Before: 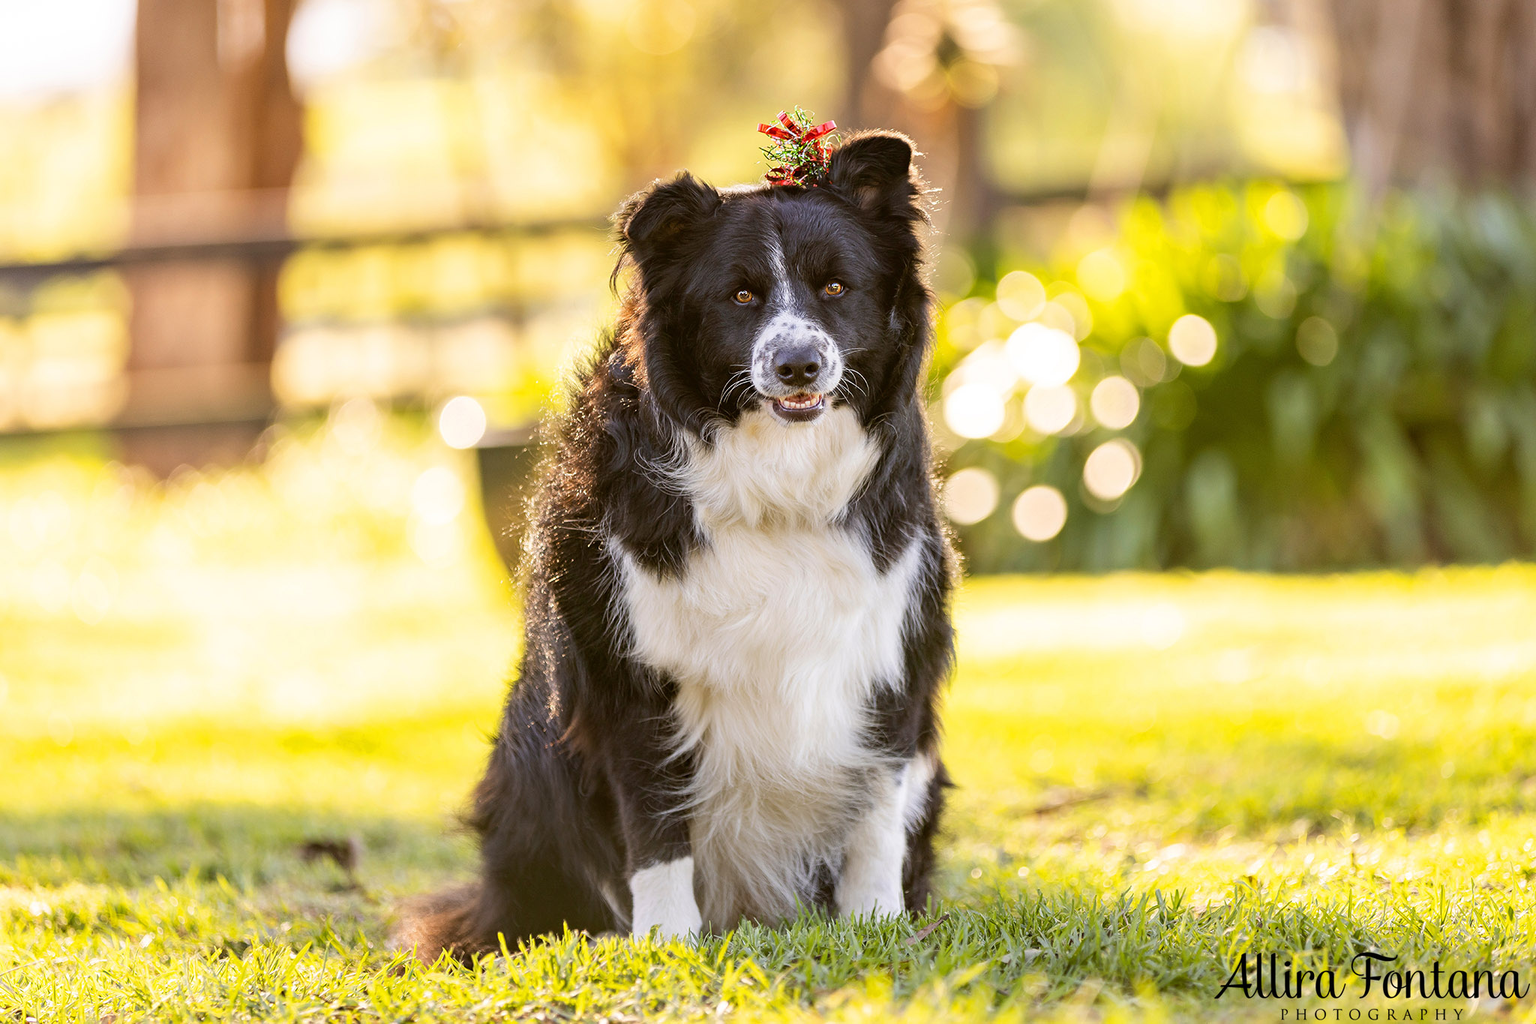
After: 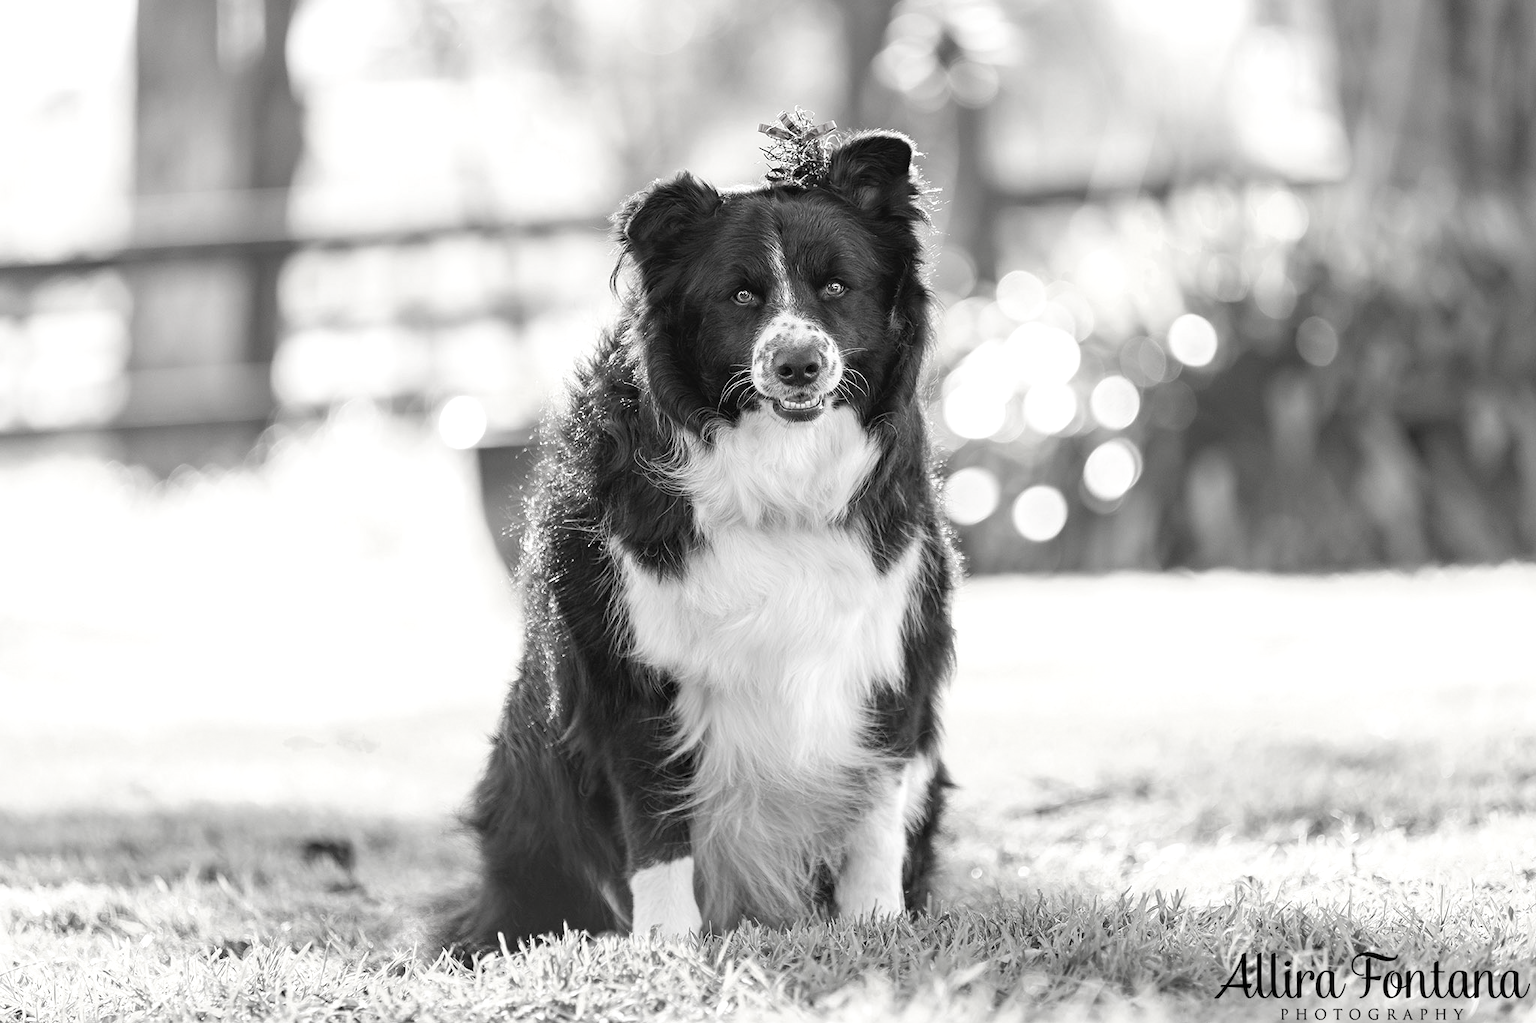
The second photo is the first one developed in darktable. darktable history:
contrast brightness saturation: saturation -0.98
exposure: exposure 0.201 EV, compensate exposure bias true, compensate highlight preservation false
